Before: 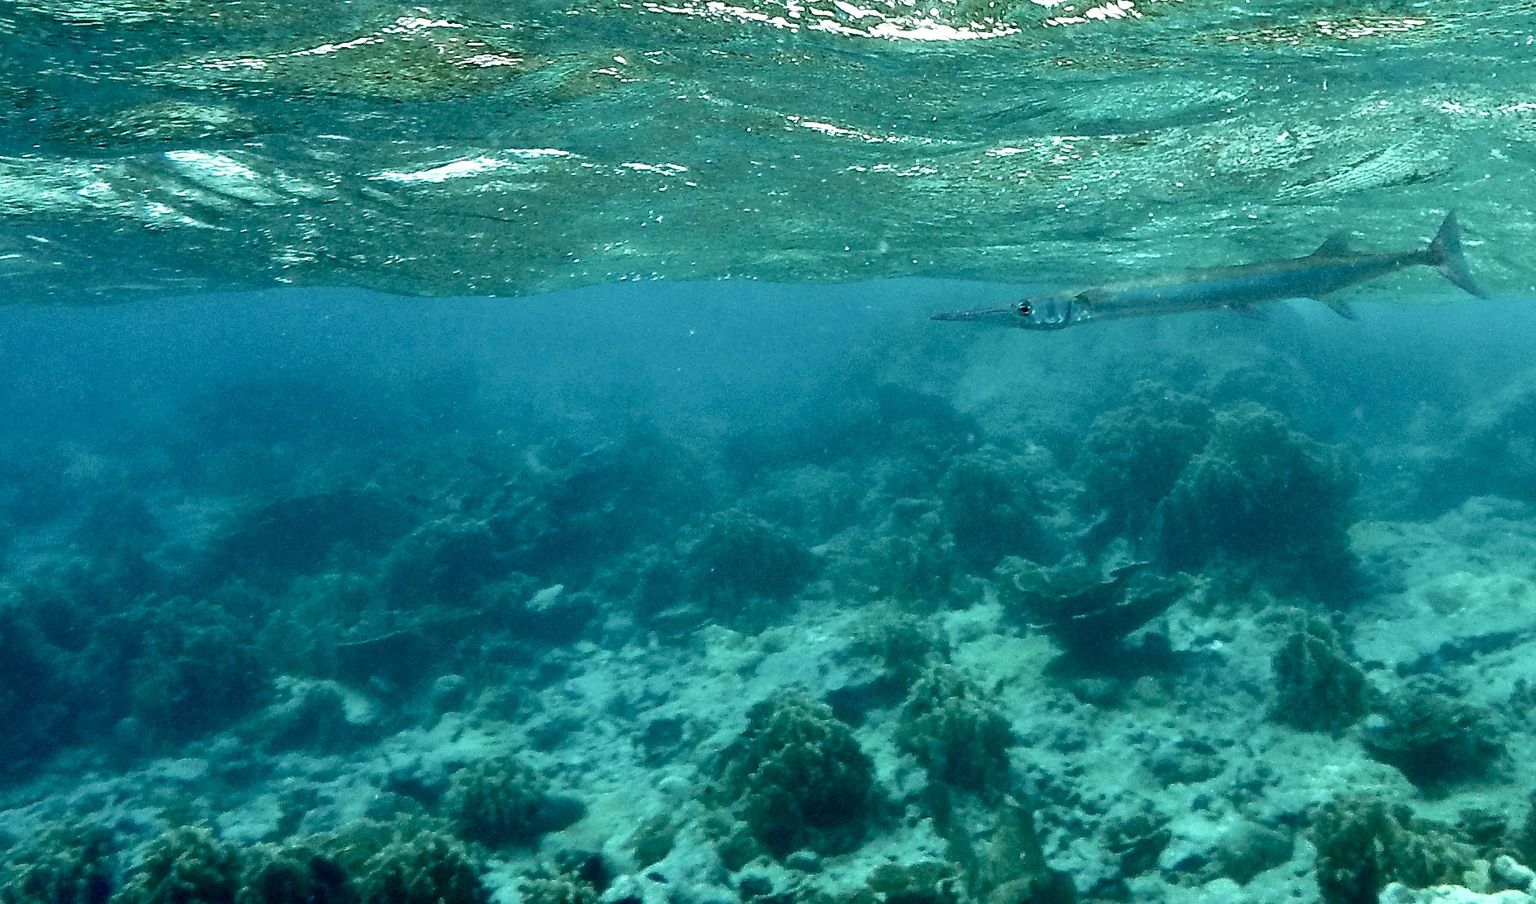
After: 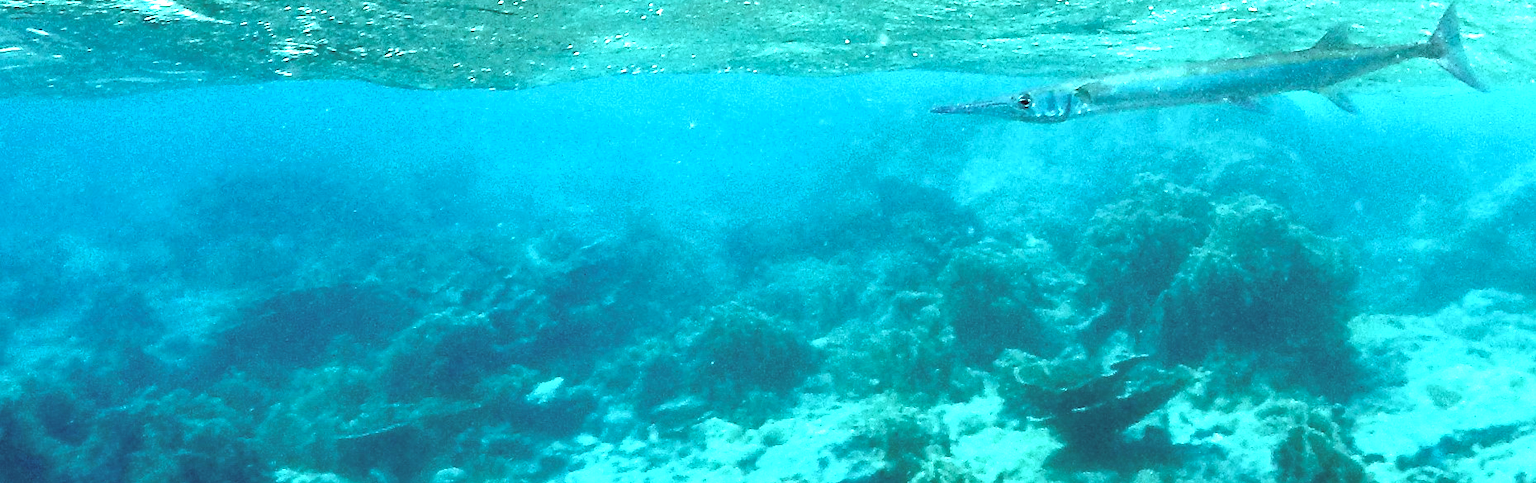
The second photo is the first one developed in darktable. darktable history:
color correction: highlights a* -3.28, highlights b* -6.24, shadows a* 3.1, shadows b* 5.19
crop and rotate: top 23.043%, bottom 23.437%
exposure: black level correction -0.002, exposure 1.35 EV, compensate highlight preservation false
